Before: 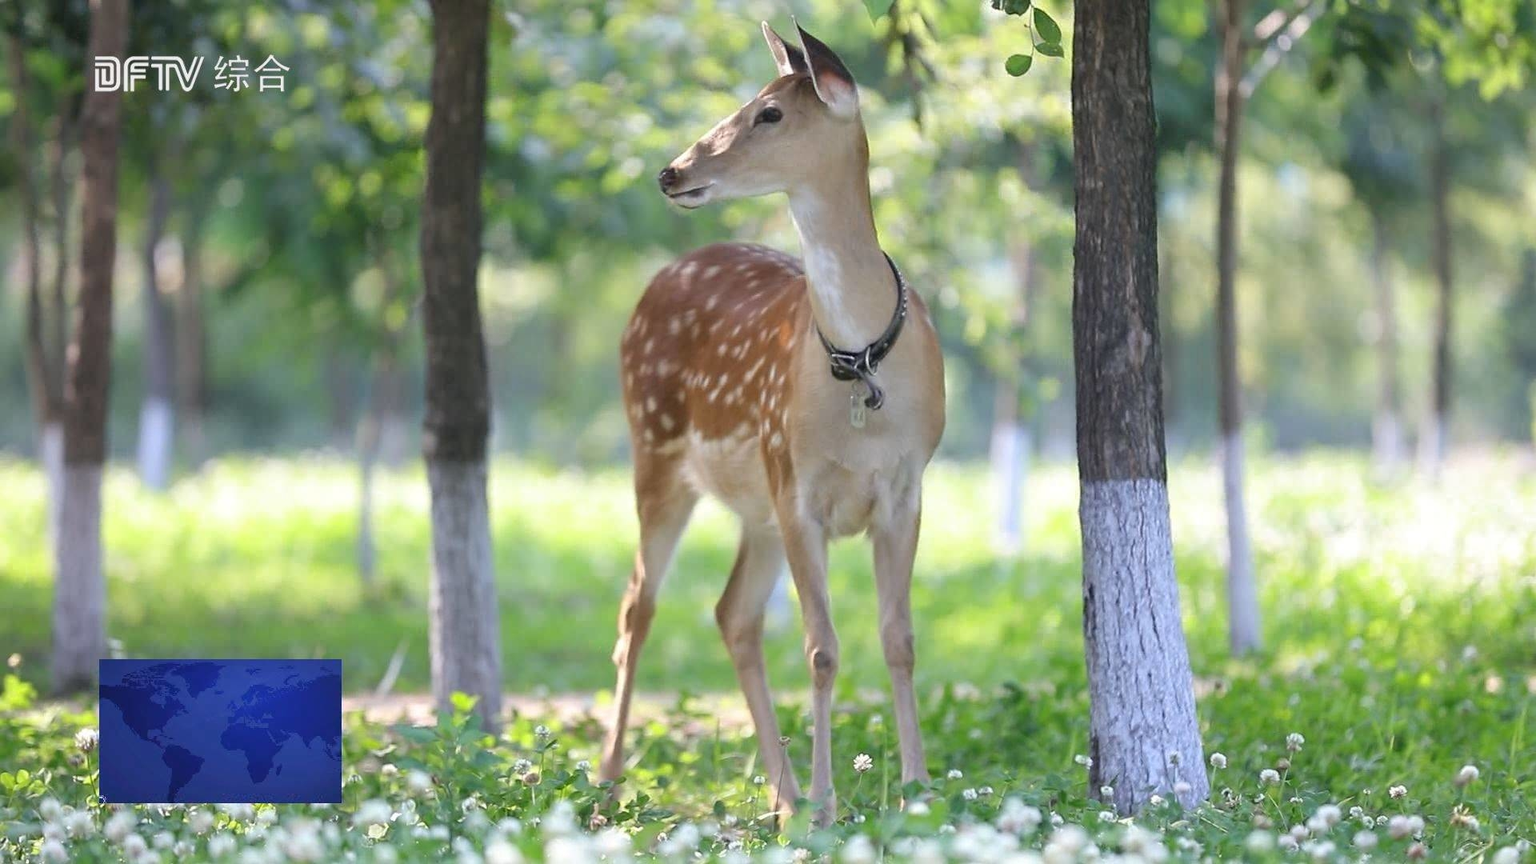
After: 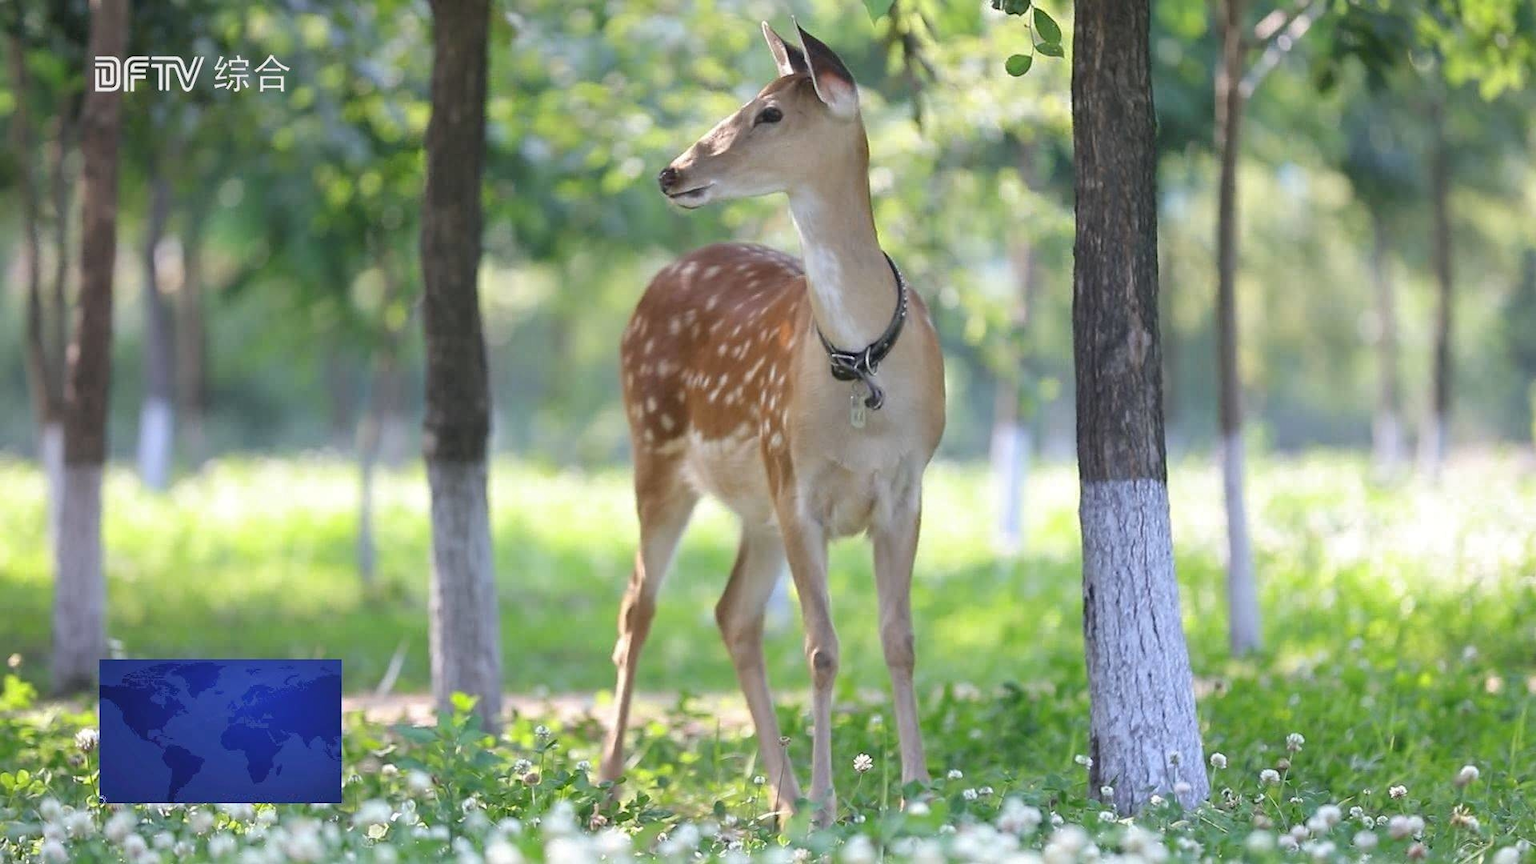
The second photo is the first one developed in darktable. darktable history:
shadows and highlights: shadows 25.1, highlights -26.24
